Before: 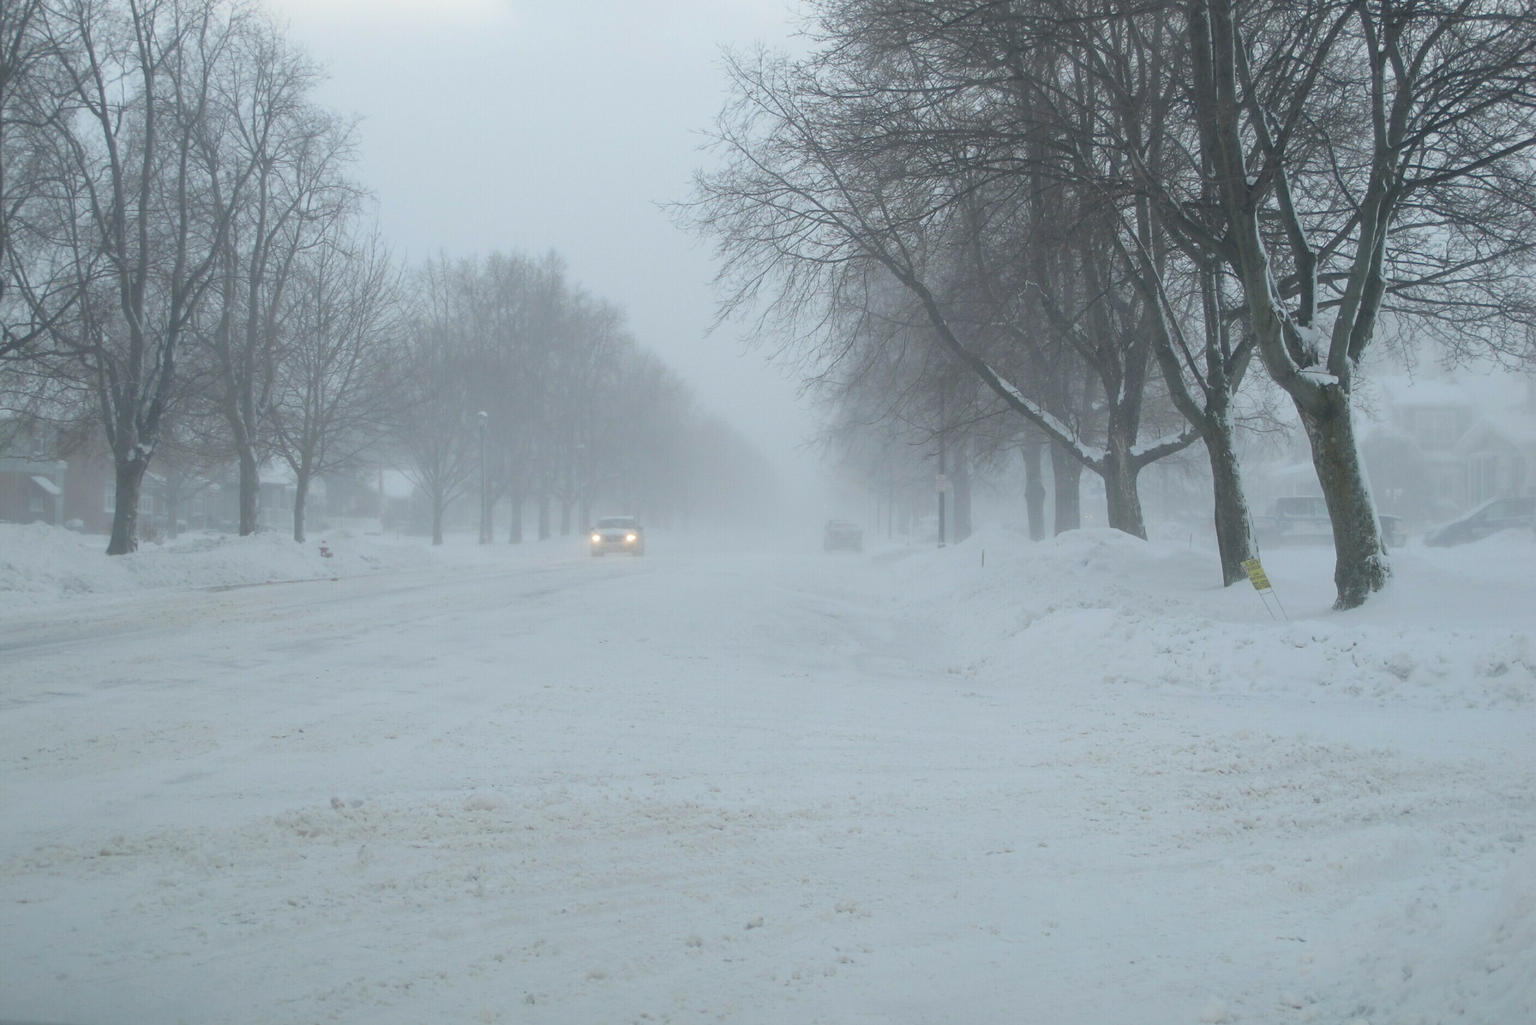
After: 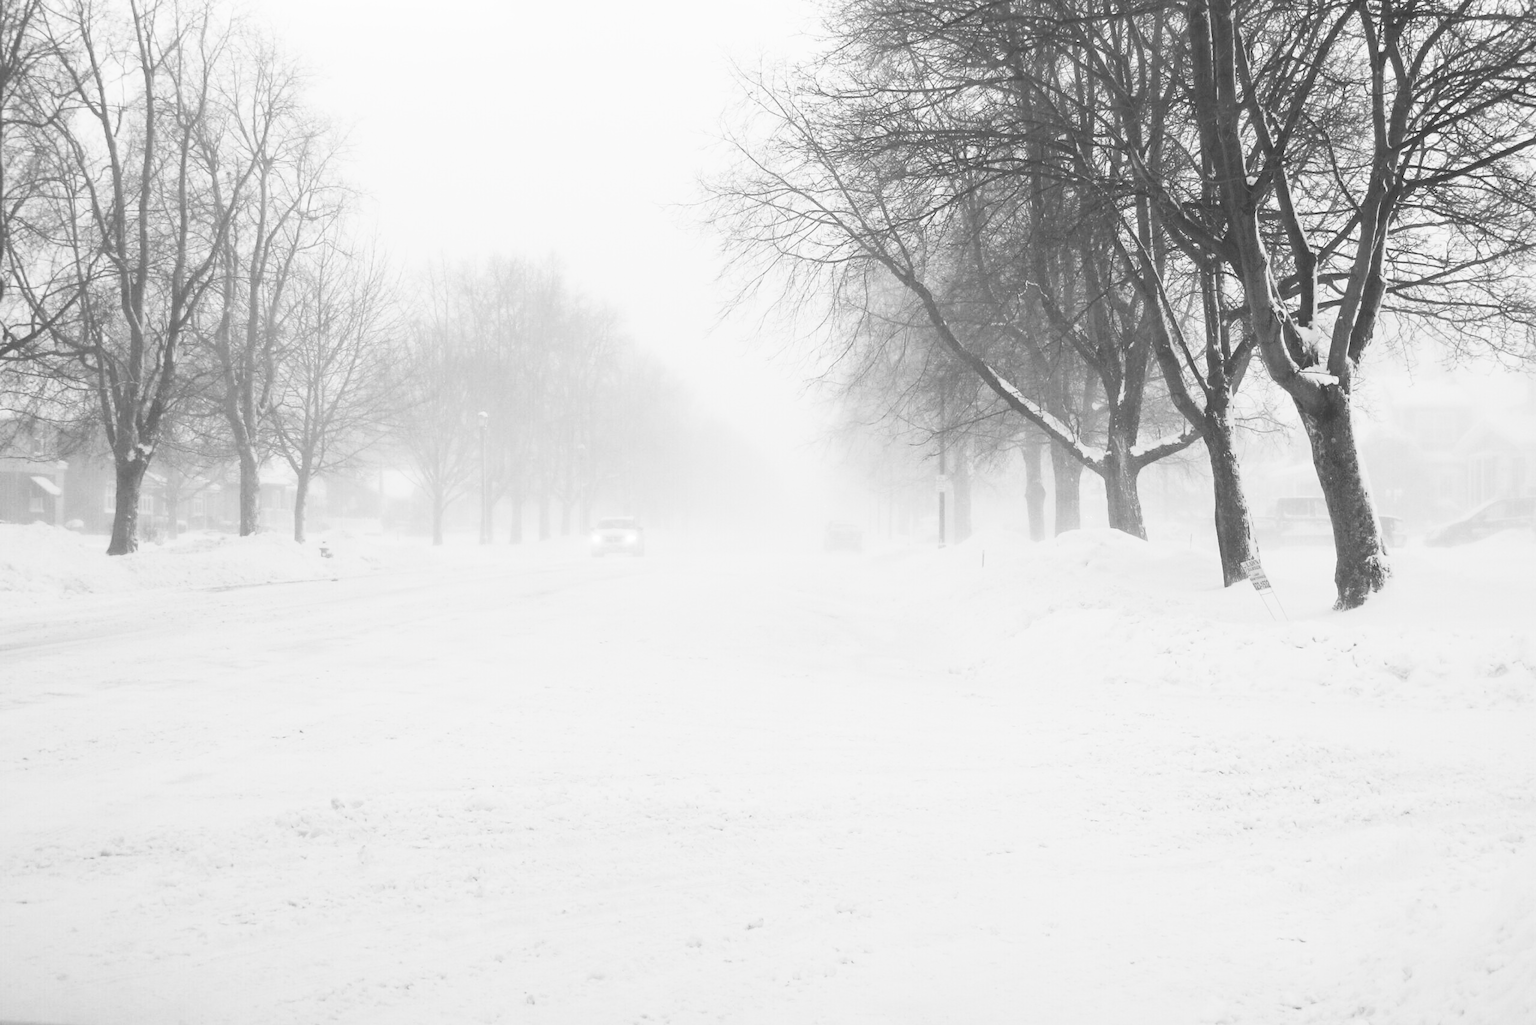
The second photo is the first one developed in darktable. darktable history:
contrast brightness saturation: contrast 0.547, brightness 0.488, saturation -0.998
tone equalizer: edges refinement/feathering 500, mask exposure compensation -1.57 EV, preserve details no
